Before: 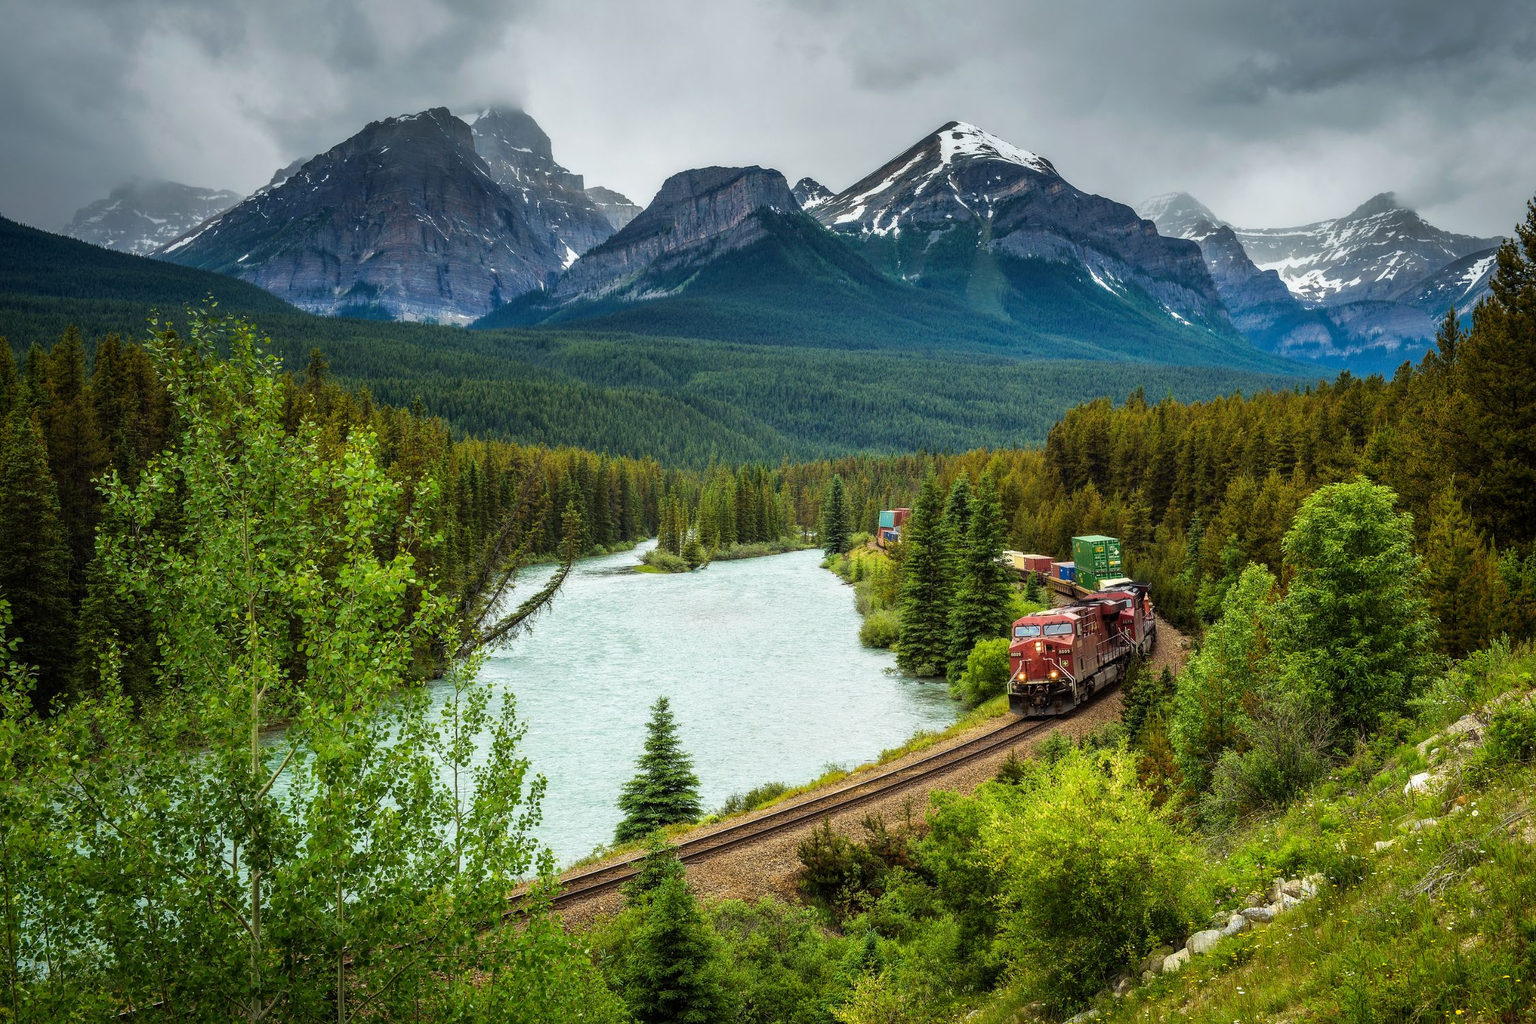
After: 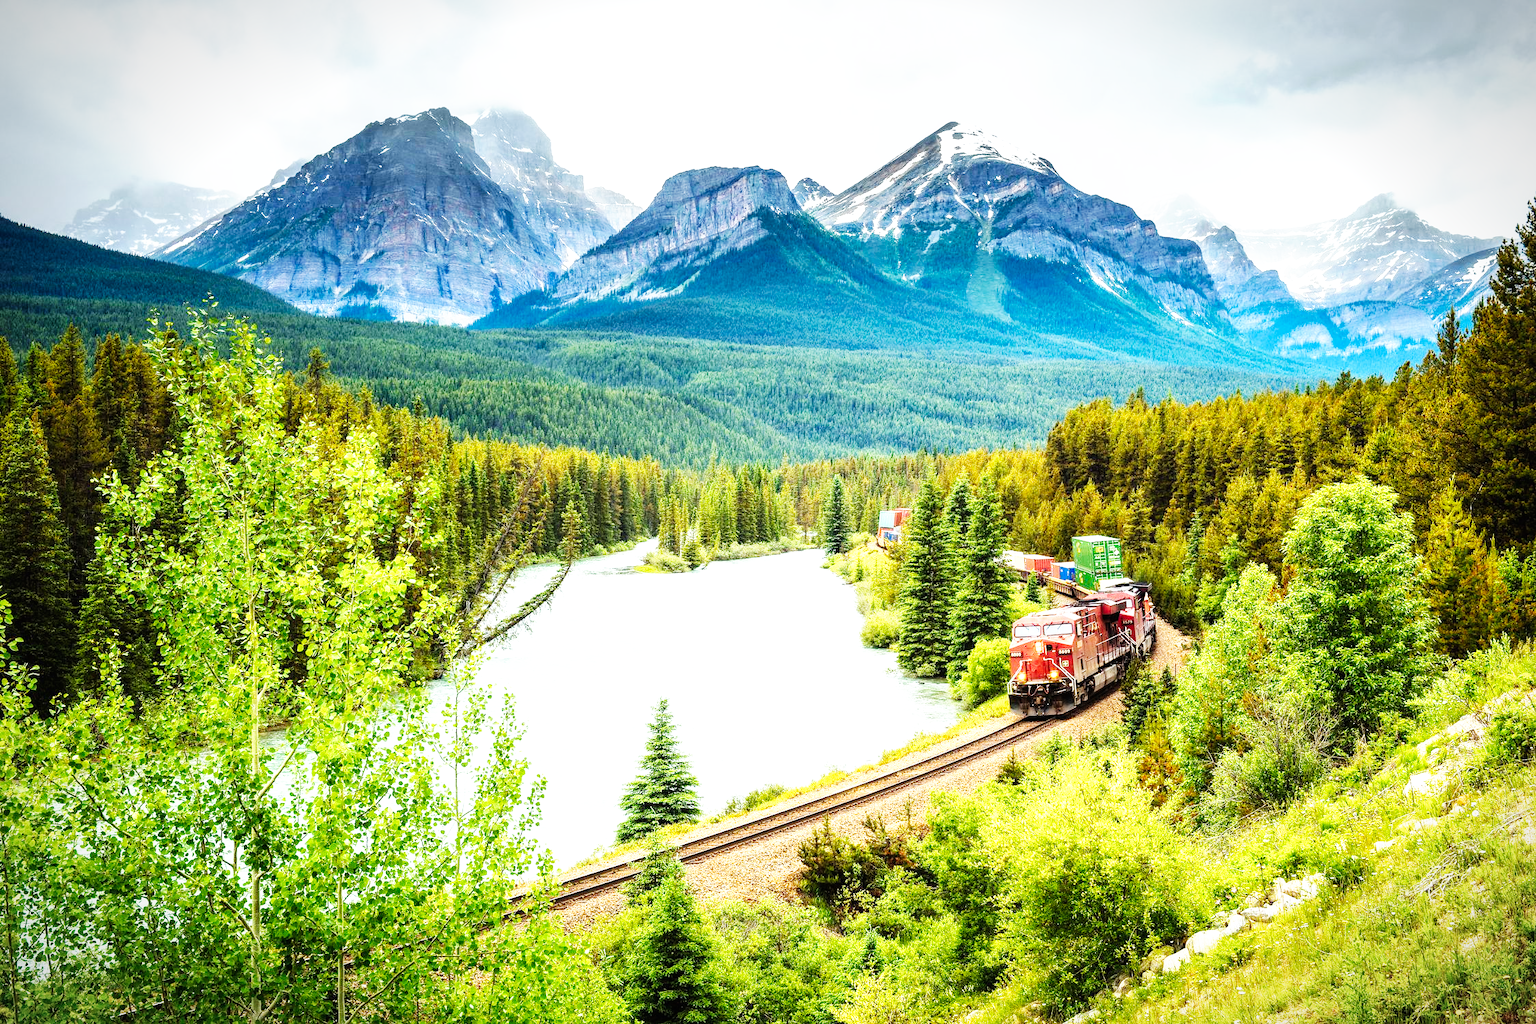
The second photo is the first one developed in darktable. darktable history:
base curve: curves: ch0 [(0, 0) (0.007, 0.004) (0.027, 0.03) (0.046, 0.07) (0.207, 0.54) (0.442, 0.872) (0.673, 0.972) (1, 1)], preserve colors none
exposure: black level correction 0, exposure 0.951 EV, compensate highlight preservation false
vignetting: fall-off start 99.39%, brightness -0.462, saturation -0.293, width/height ratio 1.325
